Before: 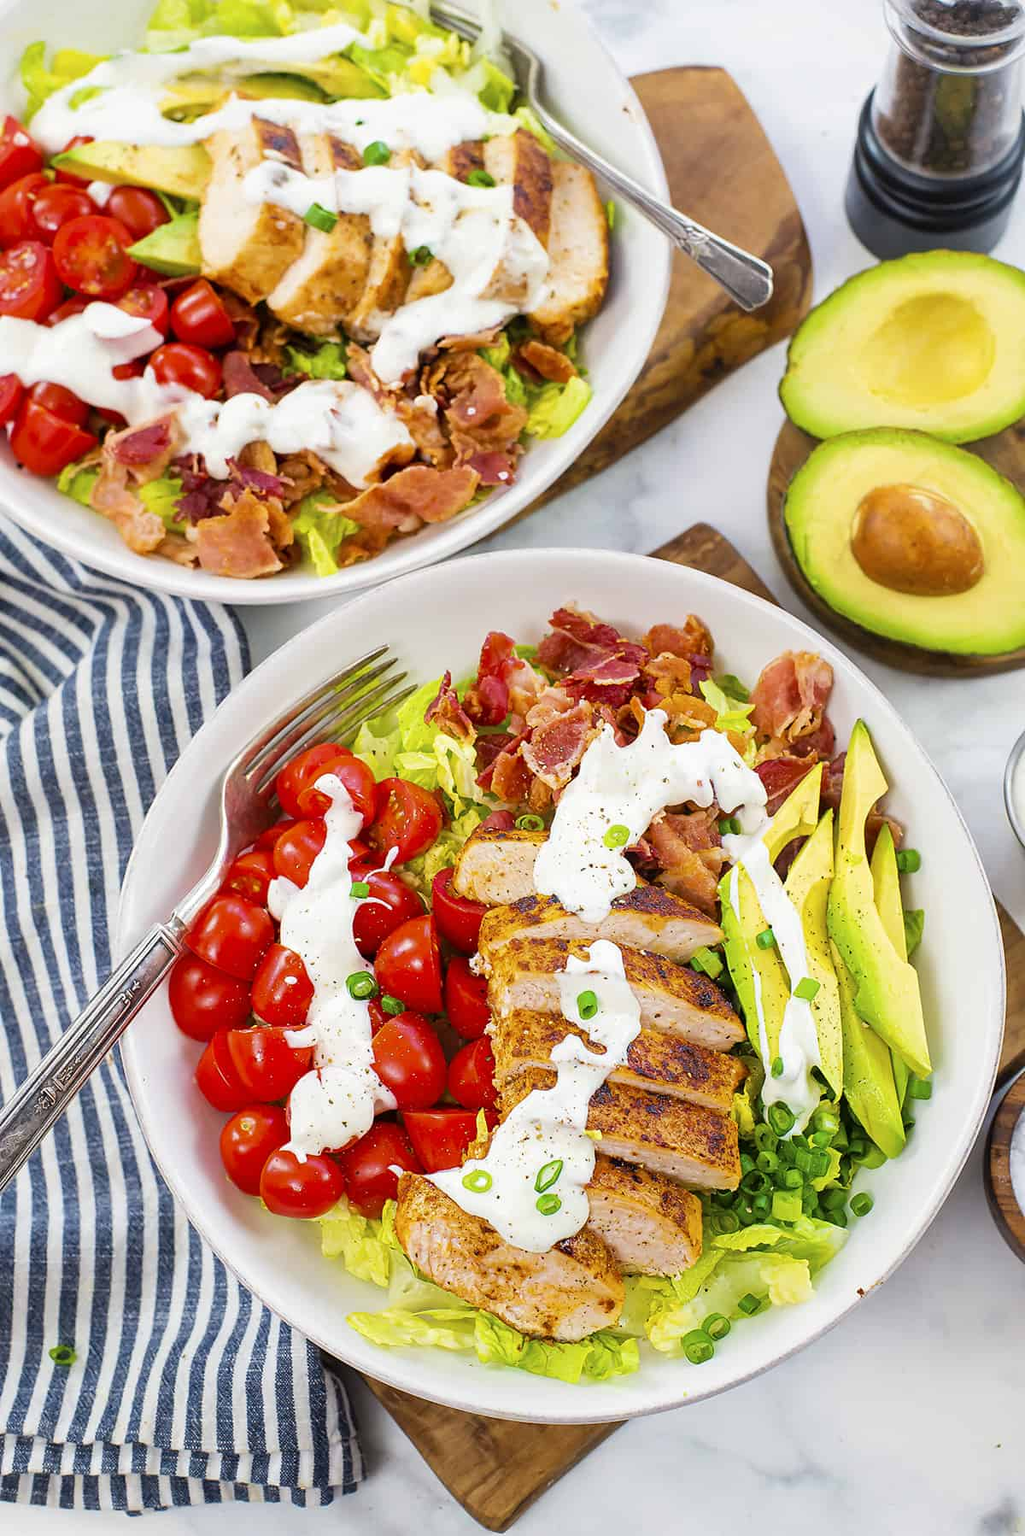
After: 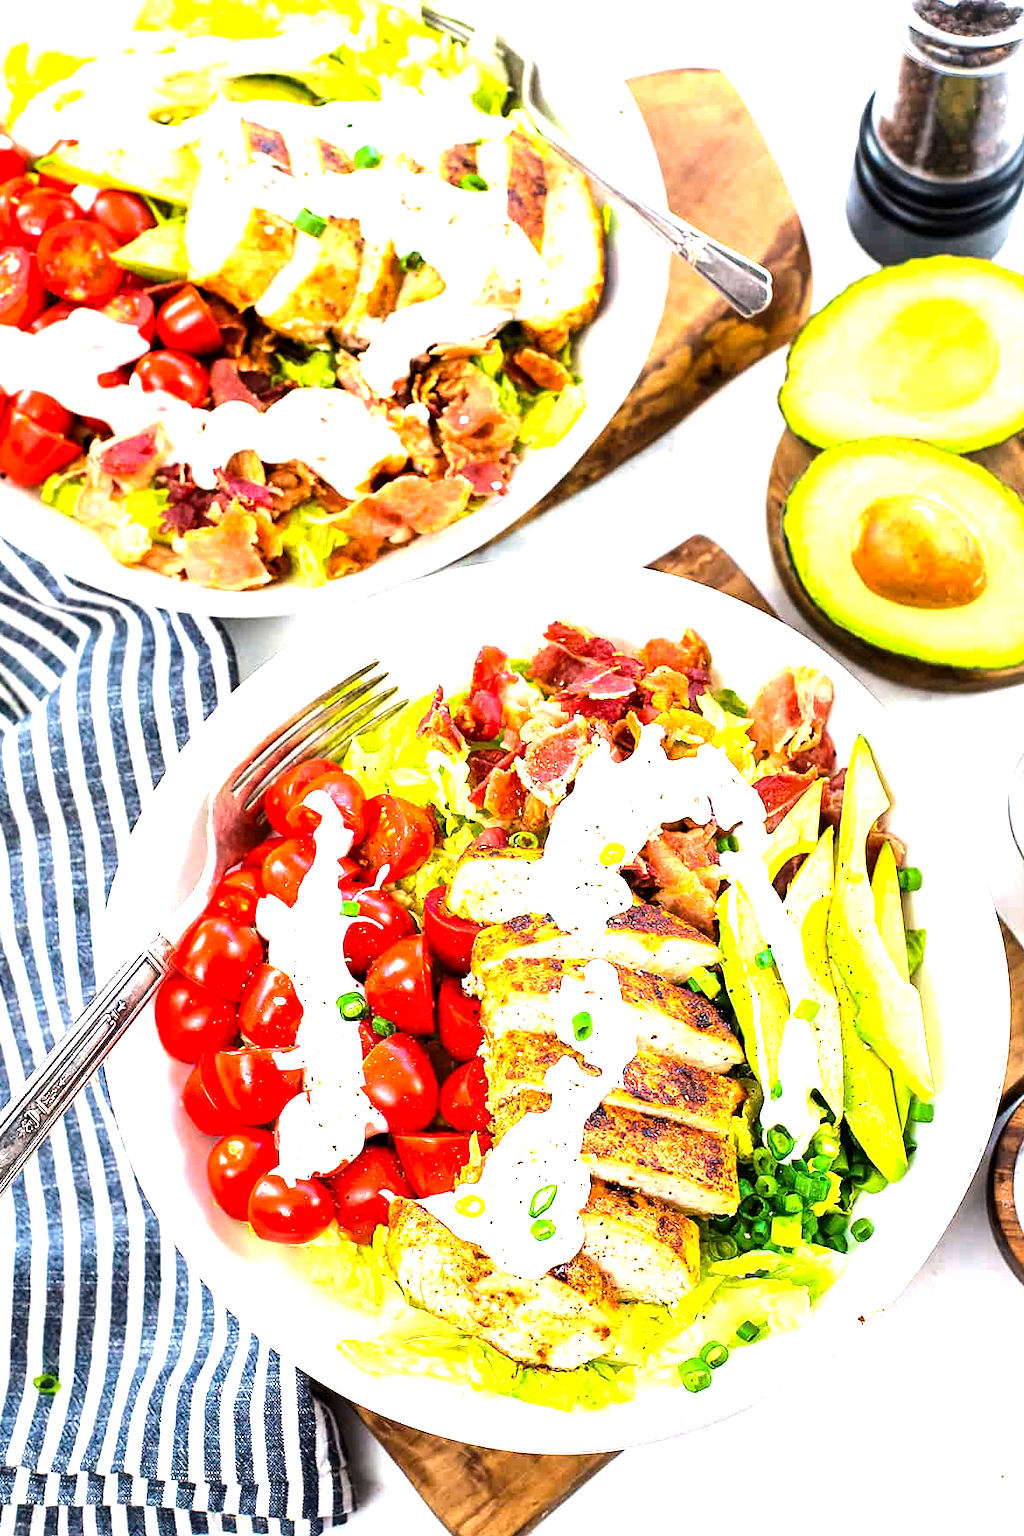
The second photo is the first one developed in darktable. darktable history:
crop: left 1.743%, right 0.268%, bottom 2.011%
tone equalizer: -8 EV -1.08 EV, -7 EV -1.01 EV, -6 EV -0.867 EV, -5 EV -0.578 EV, -3 EV 0.578 EV, -2 EV 0.867 EV, -1 EV 1.01 EV, +0 EV 1.08 EV, edges refinement/feathering 500, mask exposure compensation -1.57 EV, preserve details no
exposure: black level correction 0, exposure 0.5 EV, compensate exposure bias true, compensate highlight preservation false
rotate and perspective: crop left 0, crop top 0
white balance: emerald 1
local contrast: highlights 100%, shadows 100%, detail 120%, midtone range 0.2
